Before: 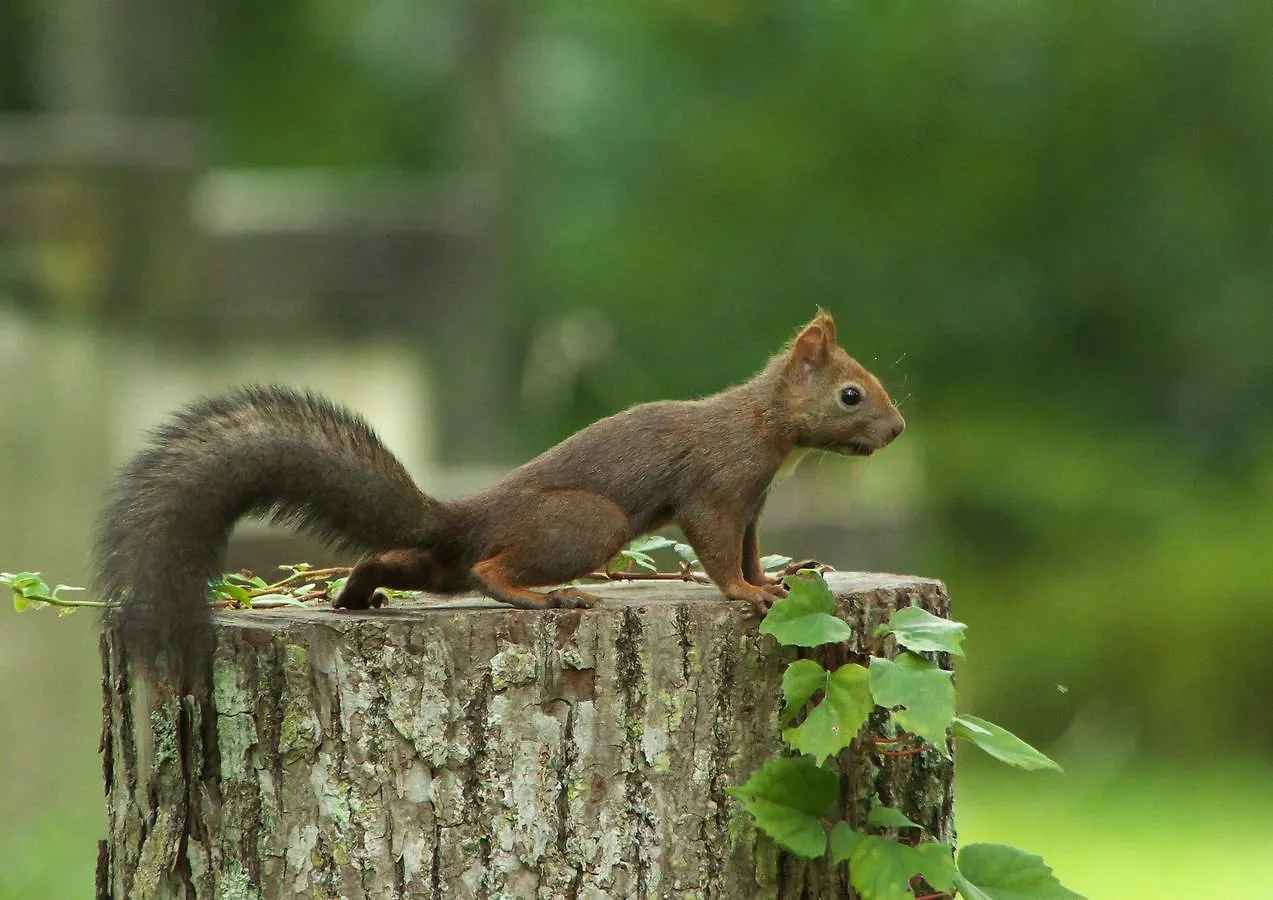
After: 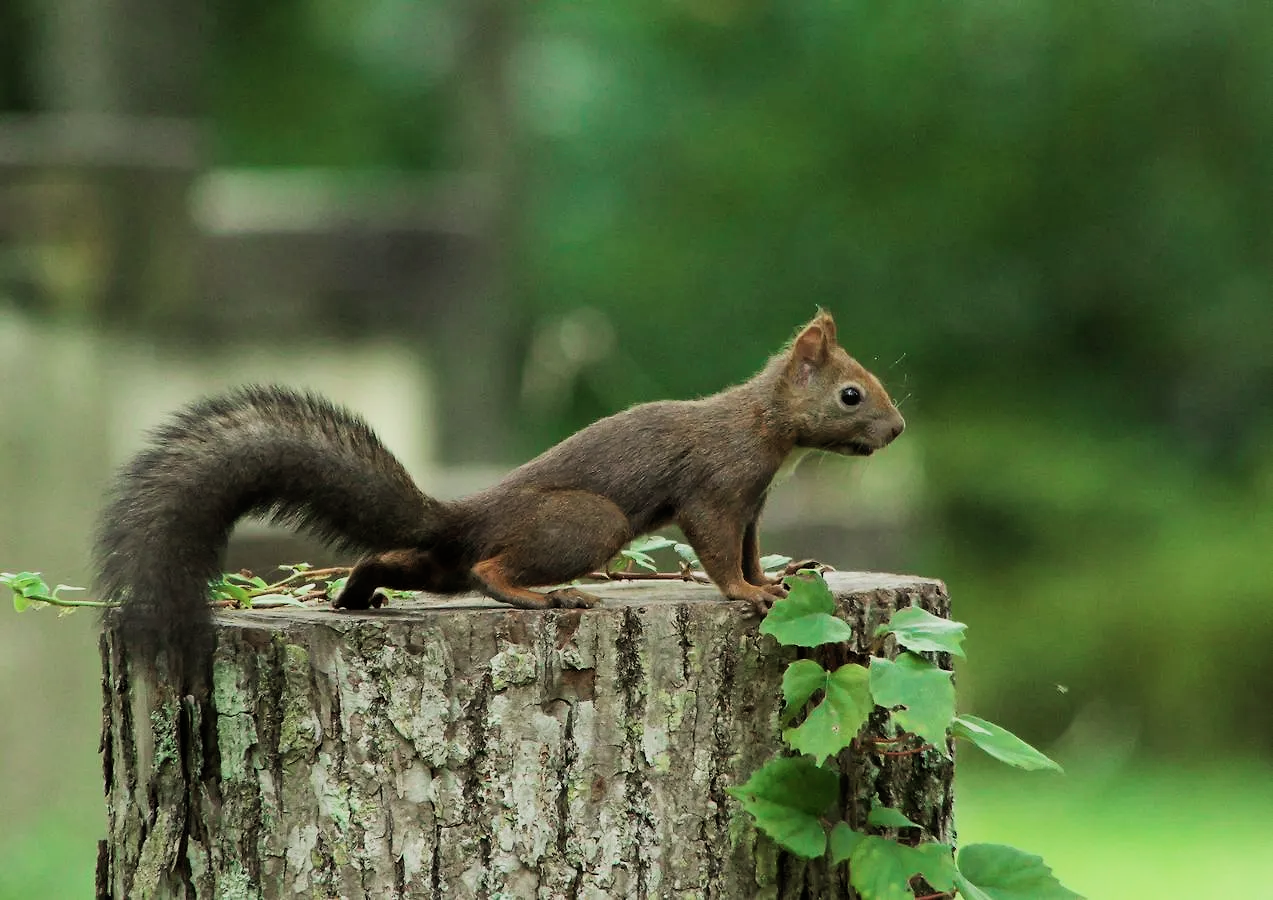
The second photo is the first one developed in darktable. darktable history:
filmic rgb: black relative exposure -16 EV, white relative exposure 5.32 EV, threshold 5.97 EV, hardness 5.91, contrast 1.254, enable highlight reconstruction true
color zones: curves: ch0 [(0, 0.499) (0.143, 0.5) (0.286, 0.5) (0.429, 0.476) (0.571, 0.284) (0.714, 0.243) (0.857, 0.449) (1, 0.499)]; ch1 [(0, 0.532) (0.143, 0.645) (0.286, 0.696) (0.429, 0.211) (0.571, 0.504) (0.714, 0.493) (0.857, 0.495) (1, 0.532)]; ch2 [(0, 0.5) (0.143, 0.5) (0.286, 0.427) (0.429, 0.324) (0.571, 0.5) (0.714, 0.5) (0.857, 0.5) (1, 0.5)], mix -131.99%
